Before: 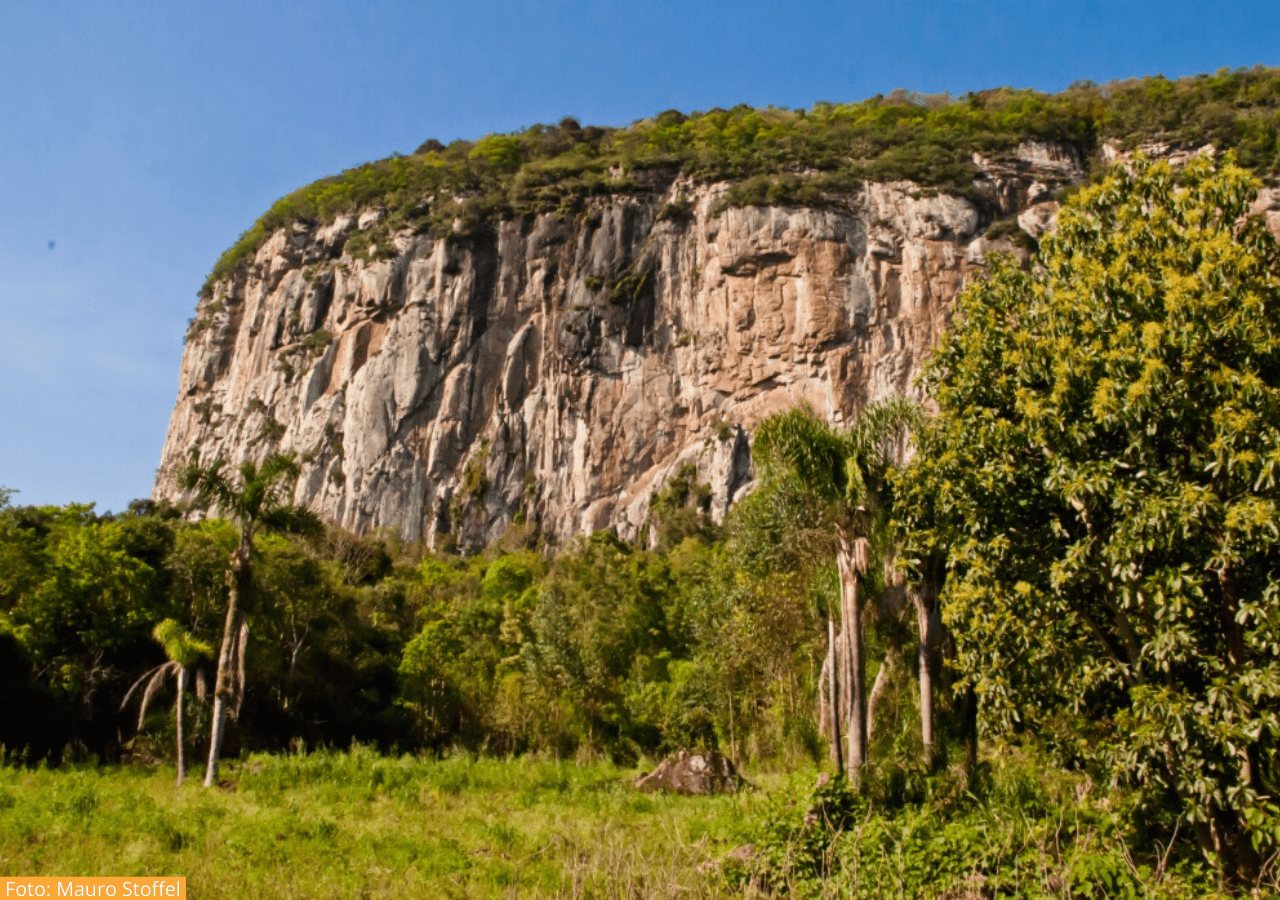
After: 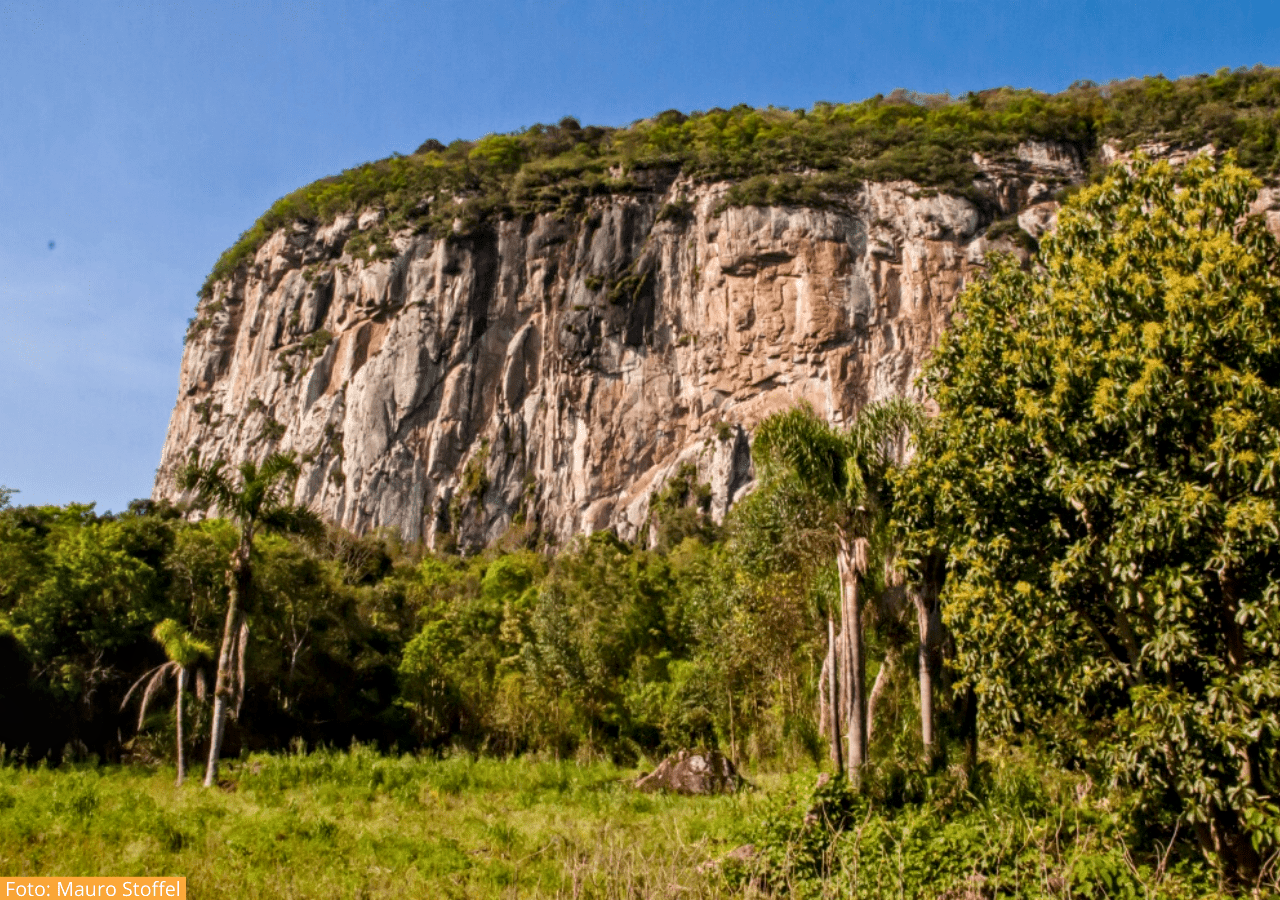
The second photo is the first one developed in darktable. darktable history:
white balance: red 1.004, blue 1.024
local contrast: on, module defaults
